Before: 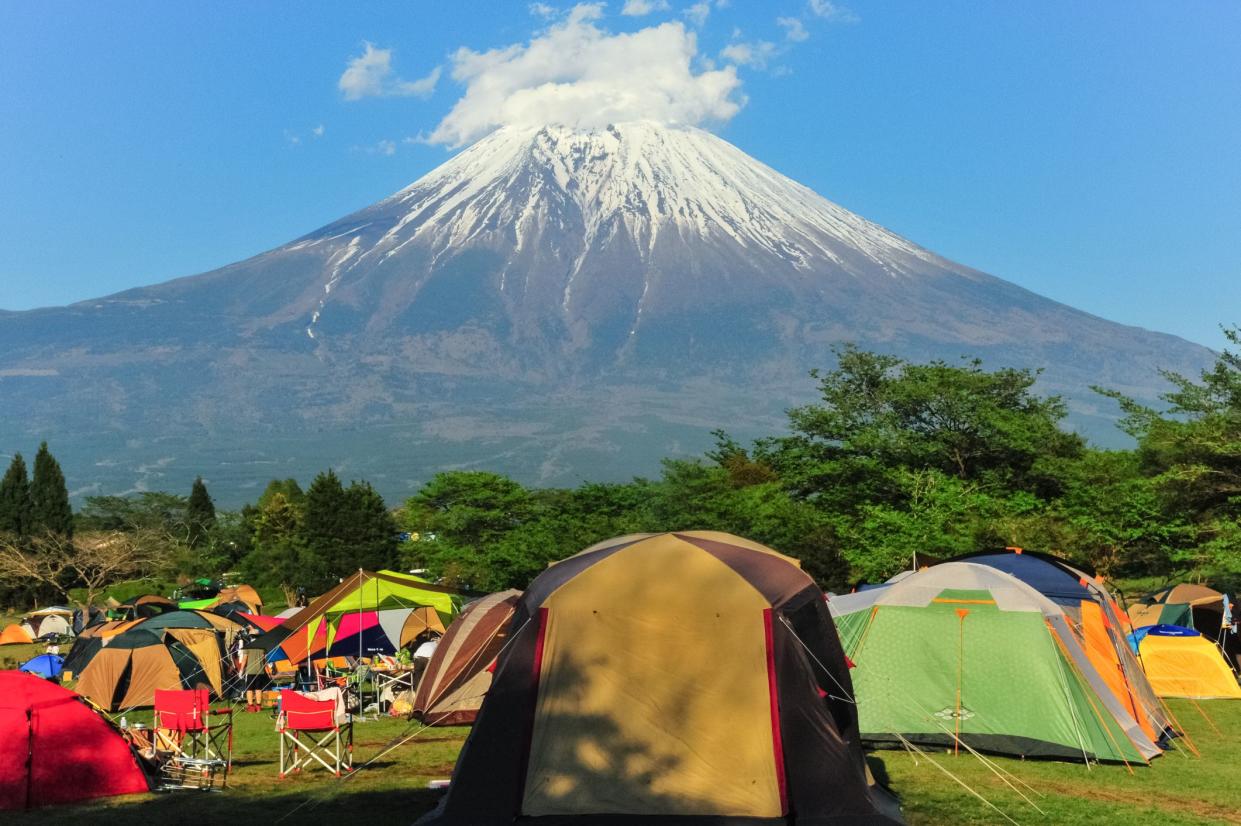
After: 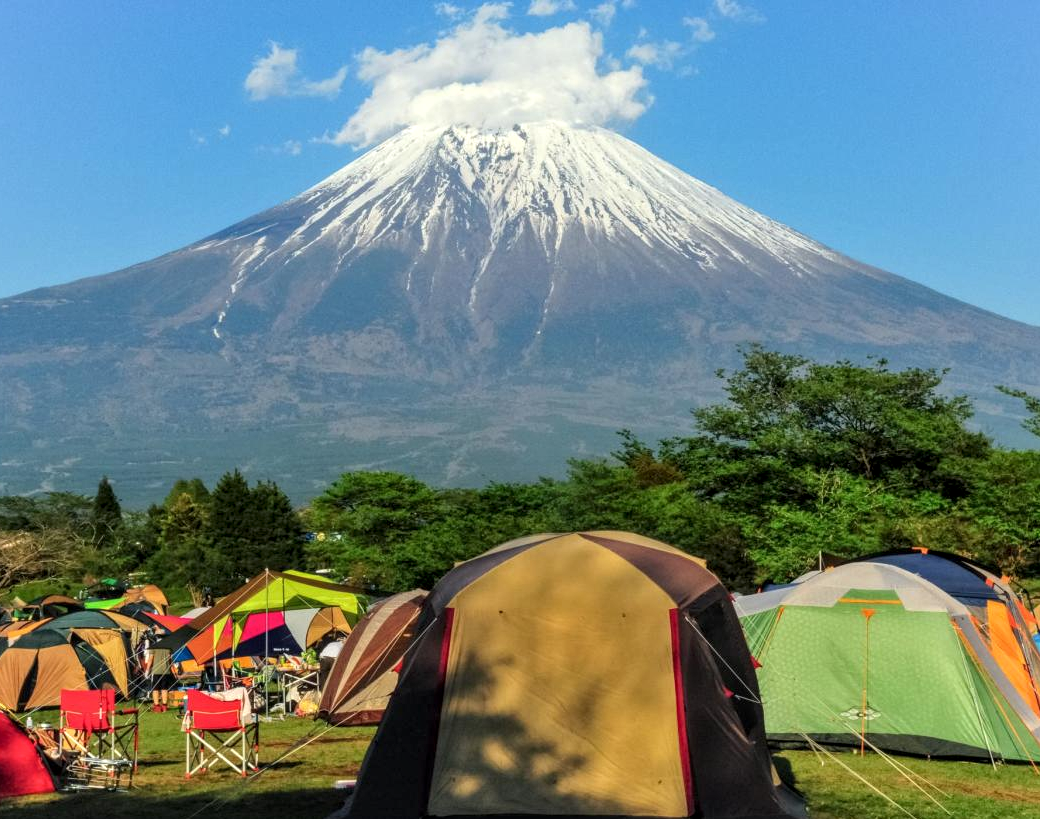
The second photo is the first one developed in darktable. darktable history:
crop: left 7.598%, right 7.873%
local contrast: detail 130%
white balance: emerald 1
